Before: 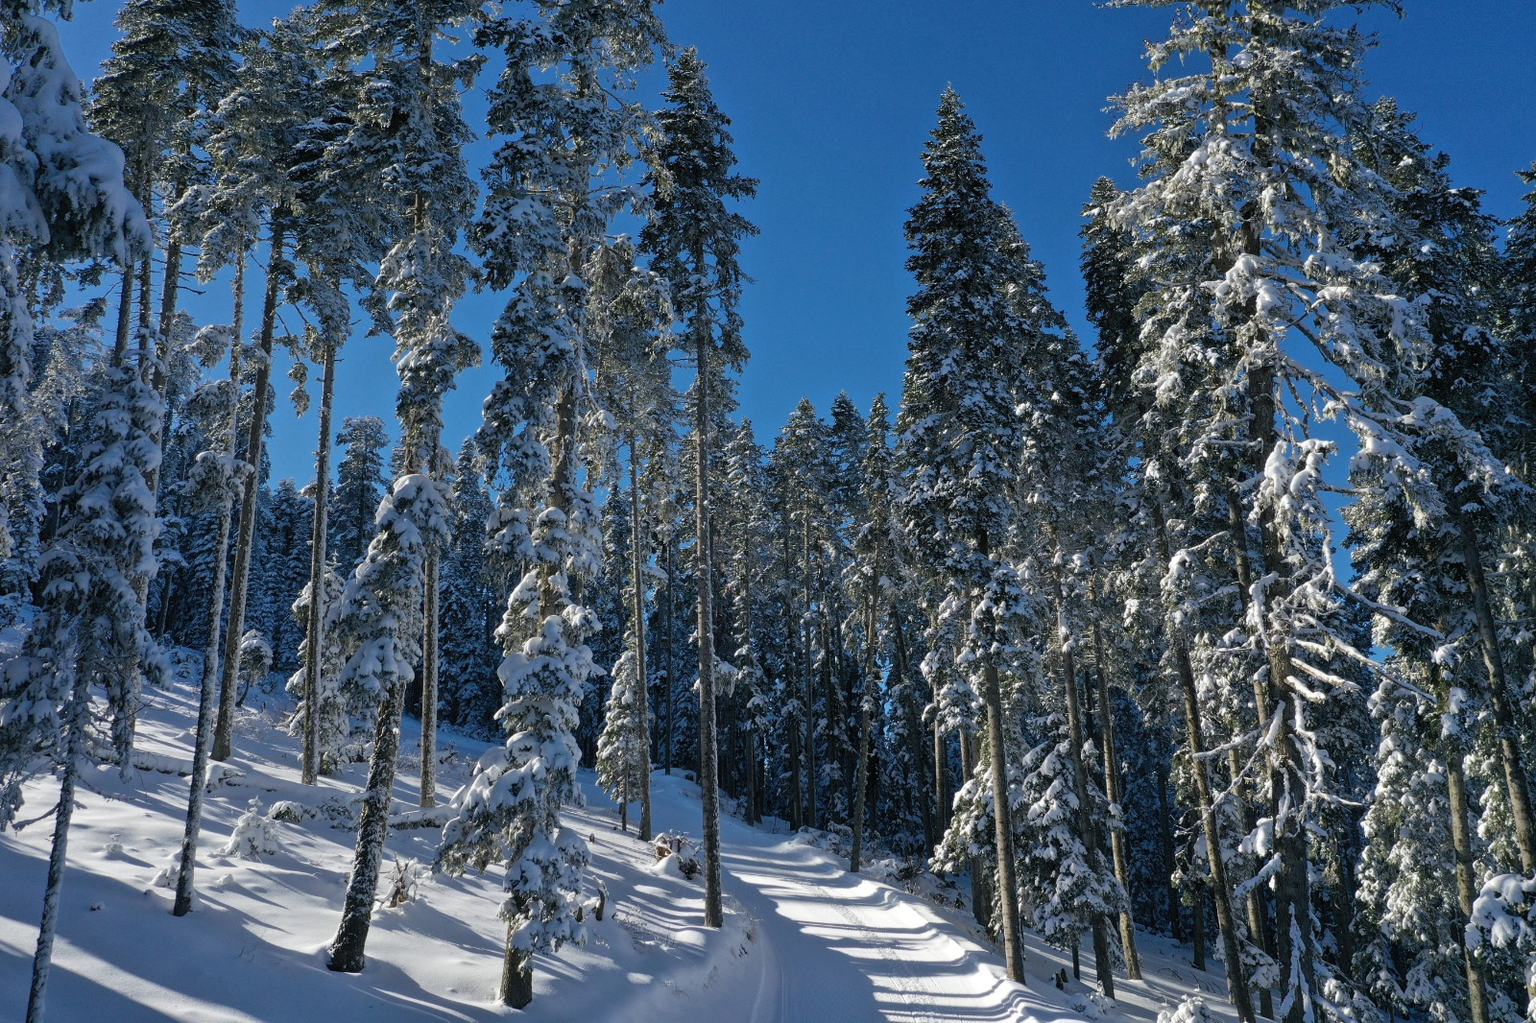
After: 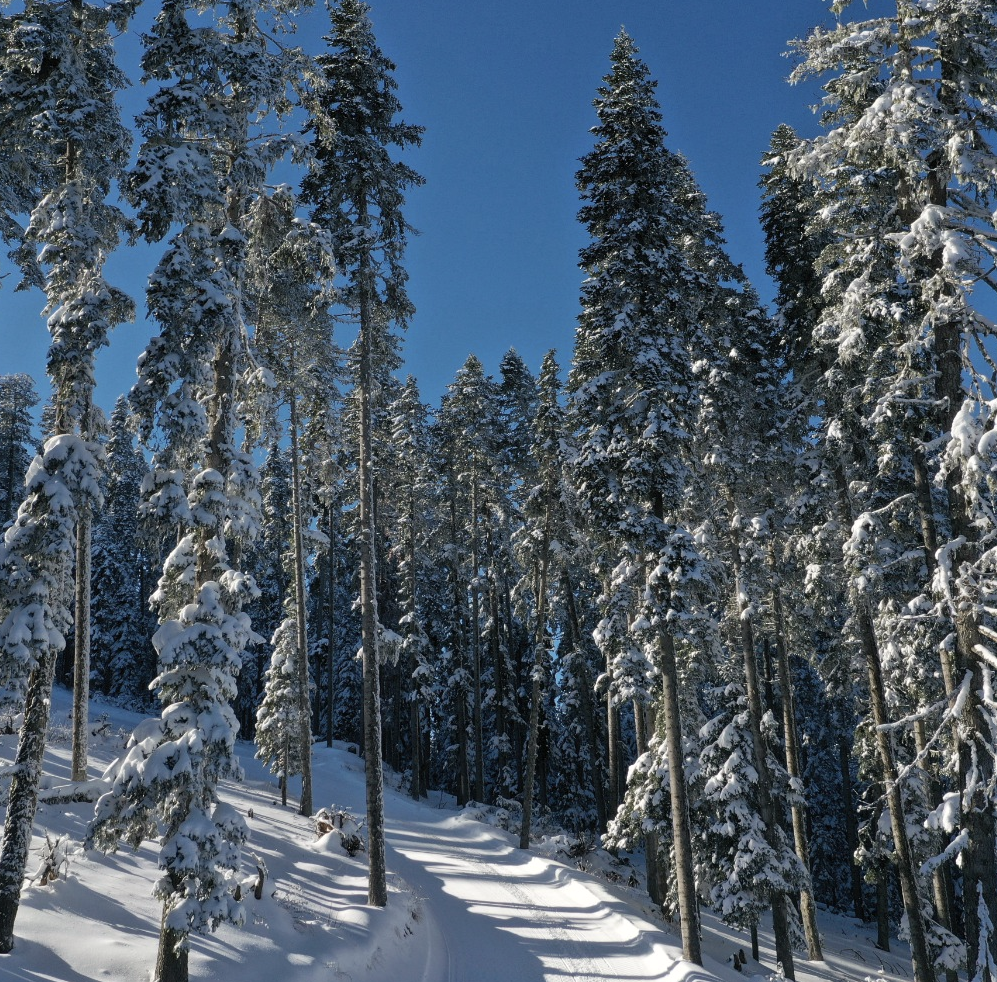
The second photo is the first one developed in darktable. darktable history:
crop and rotate: left 22.918%, top 5.629%, right 14.711%, bottom 2.247%
color balance: input saturation 80.07%
white balance: red 1.009, blue 0.985
